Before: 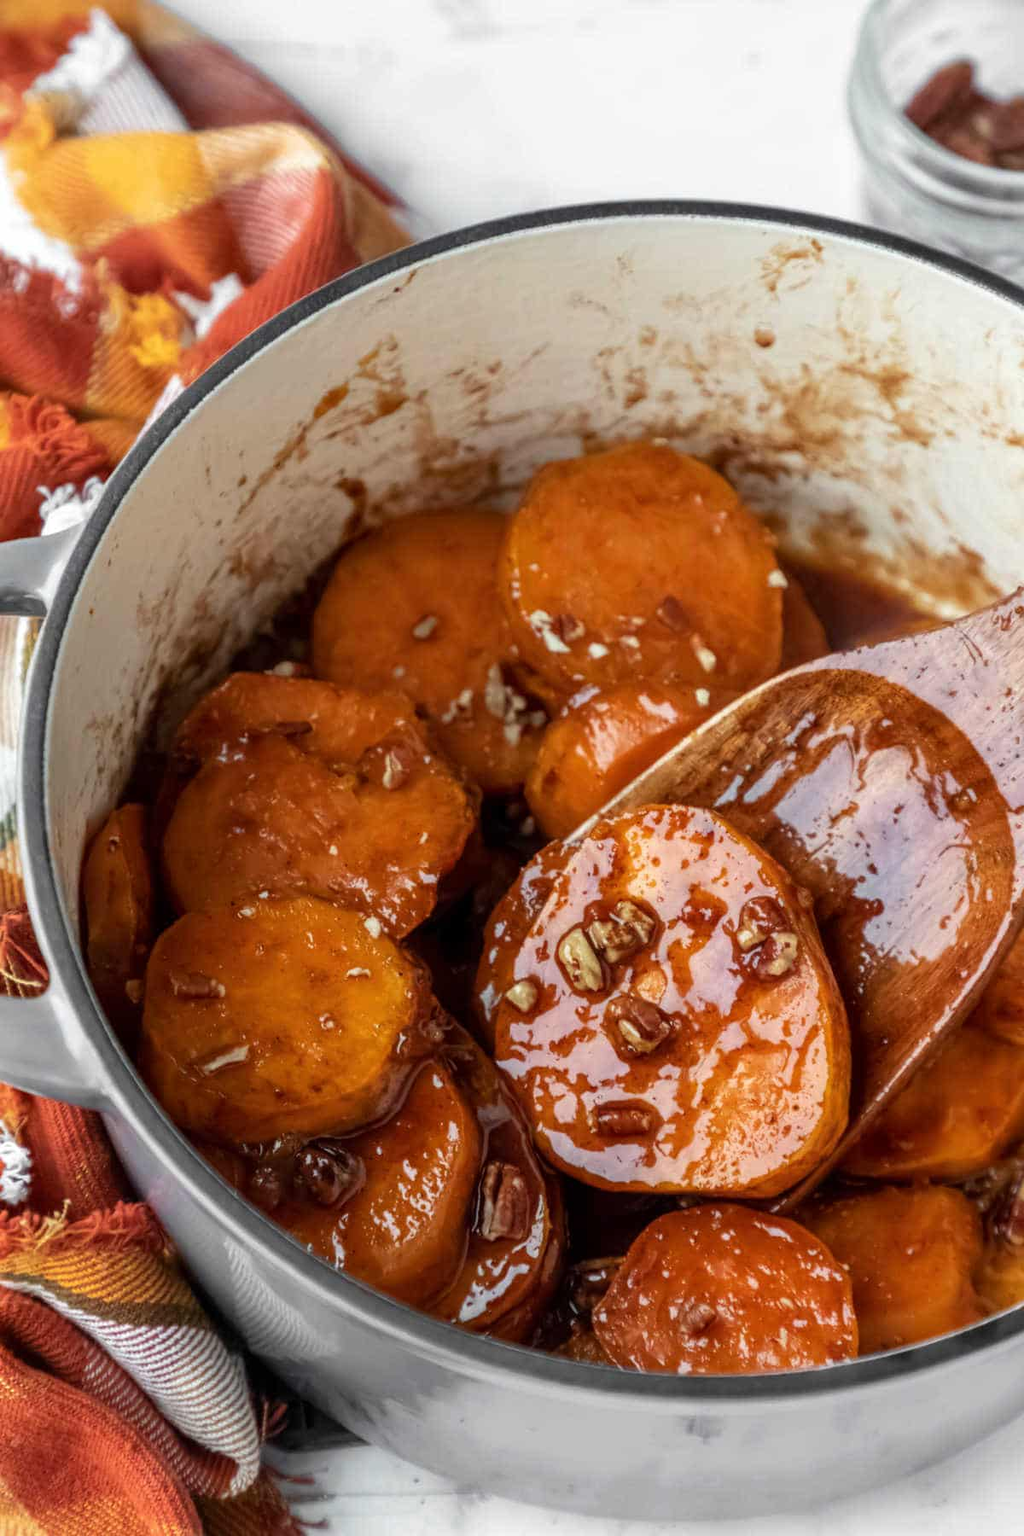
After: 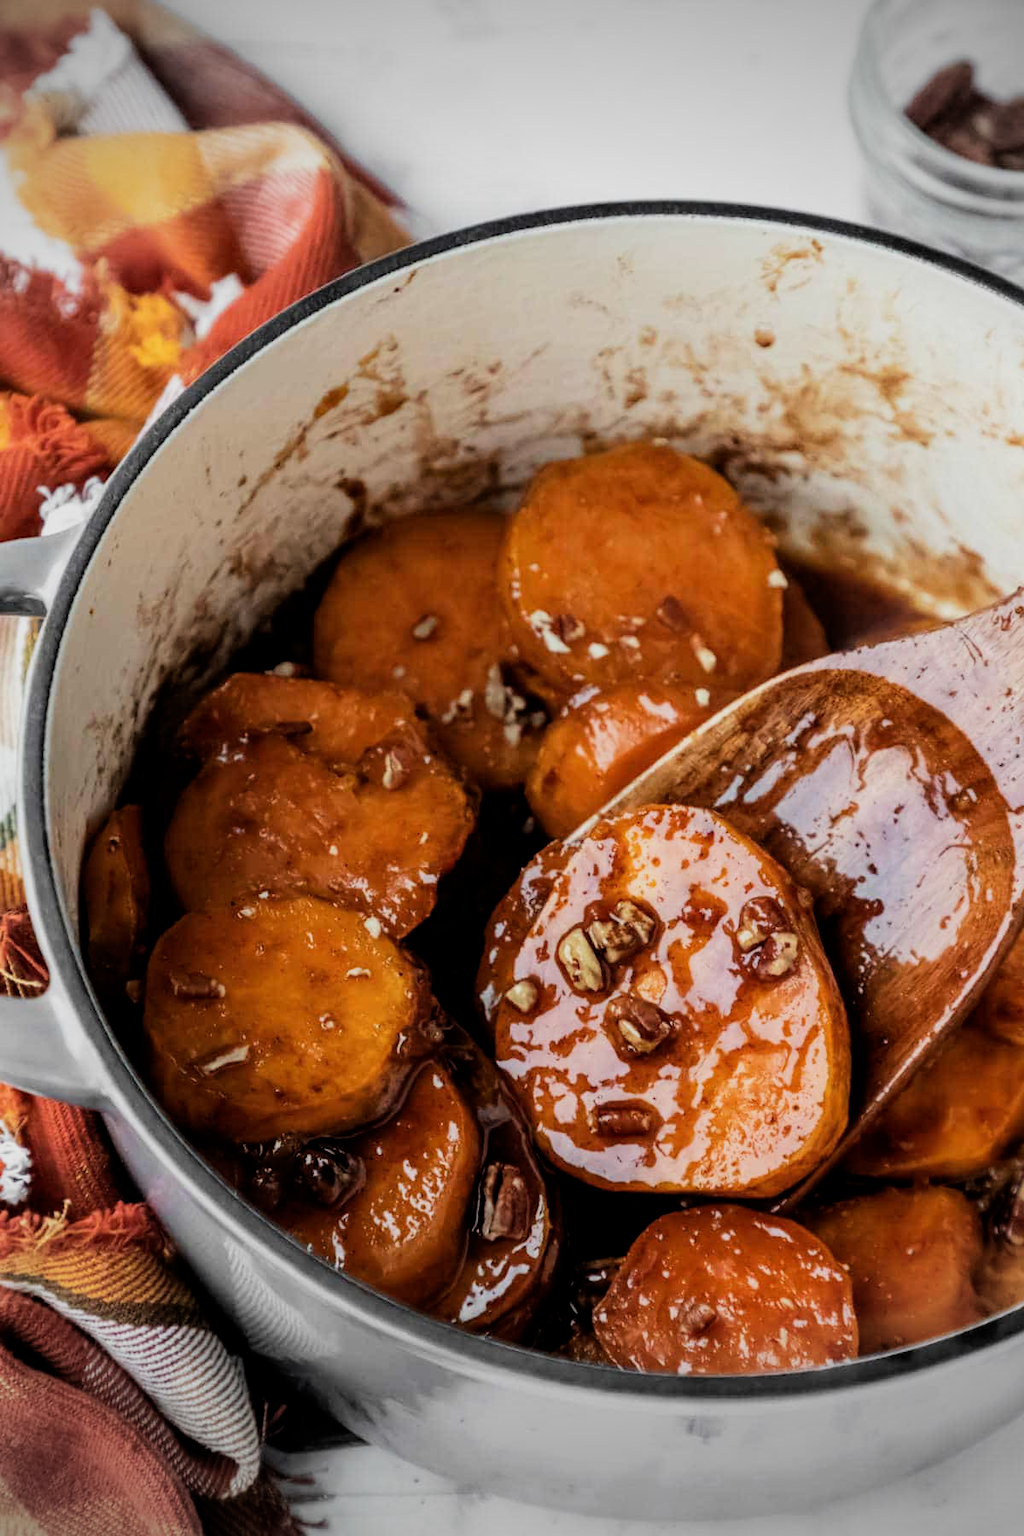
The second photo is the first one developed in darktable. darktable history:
filmic rgb: black relative exposure -5.06 EV, white relative exposure 3.95 EV, hardness 2.9, contrast 1.299, highlights saturation mix -28.57%
vignetting: fall-off start 88.67%, fall-off radius 44.05%, width/height ratio 1.155
